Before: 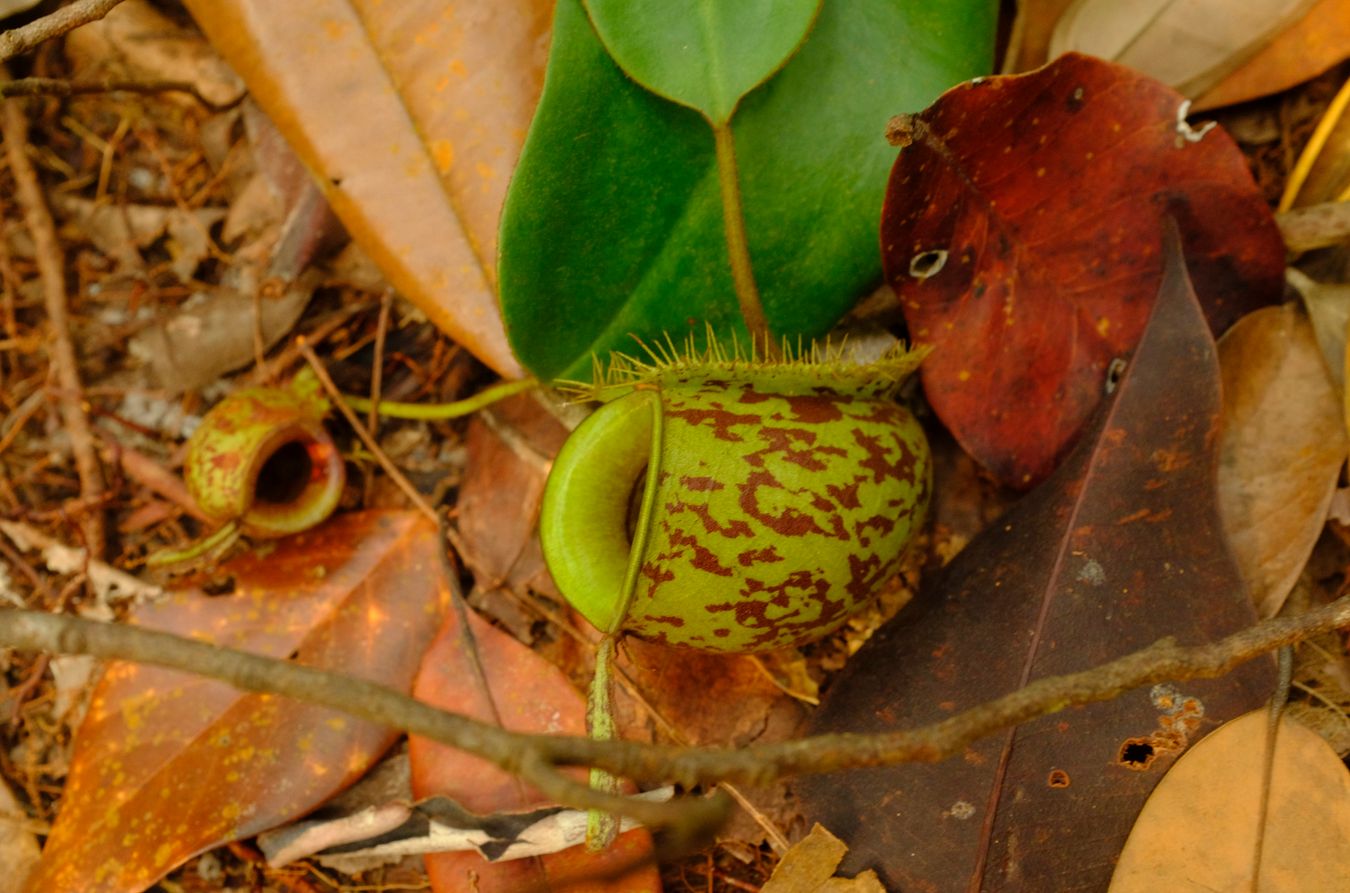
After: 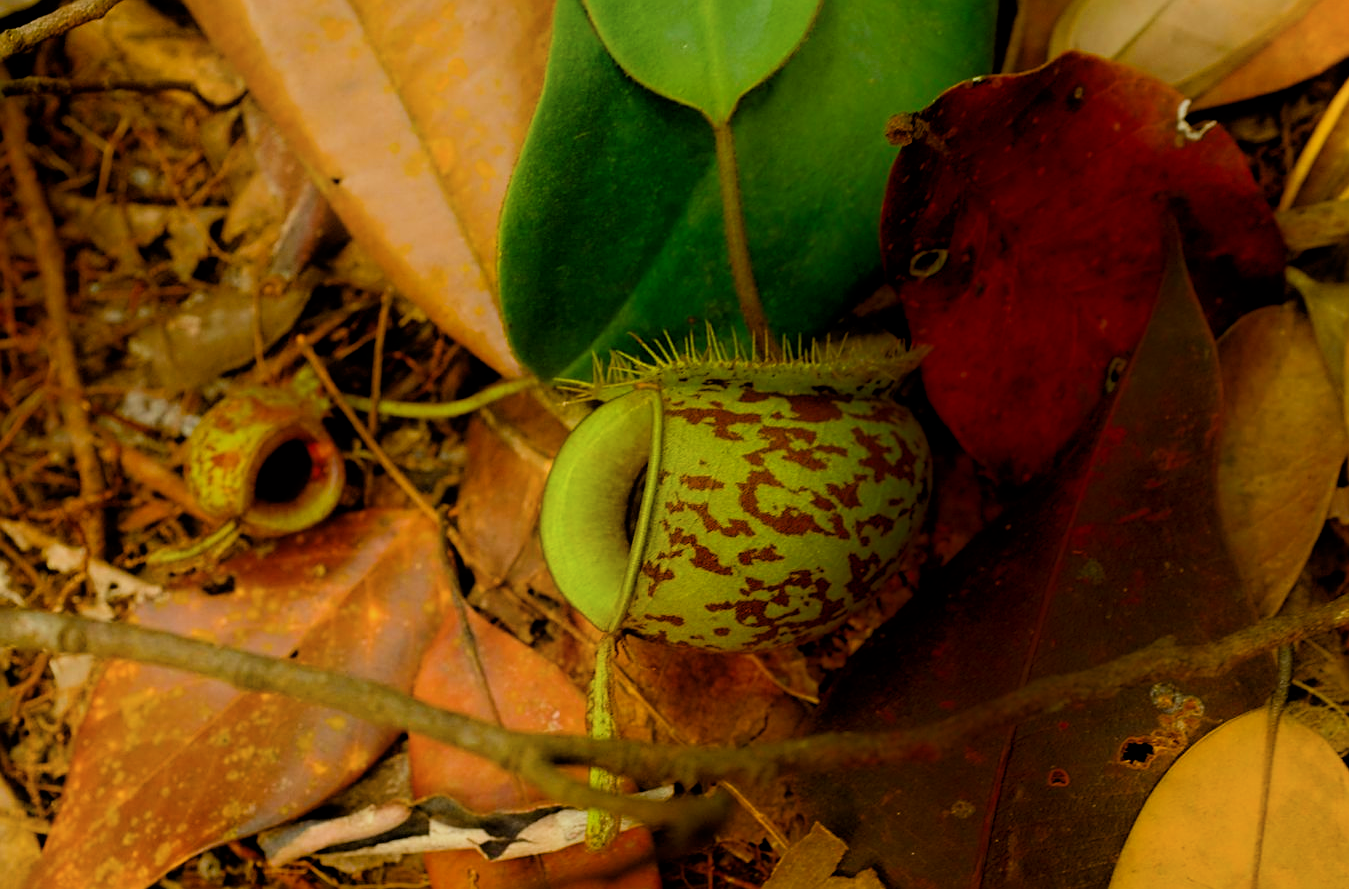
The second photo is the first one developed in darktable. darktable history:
filmic rgb: black relative exposure -5.01 EV, white relative exposure 4 EV, hardness 2.91, contrast 1.19
color balance rgb: perceptual saturation grading › global saturation 29.642%, global vibrance 10.939%
exposure: exposure -0.04 EV, compensate exposure bias true, compensate highlight preservation false
shadows and highlights: shadows -87.62, highlights -35.63, soften with gaussian
crop: top 0.207%, bottom 0.168%
sharpen: on, module defaults
contrast brightness saturation: contrast 0.008, saturation -0.059
